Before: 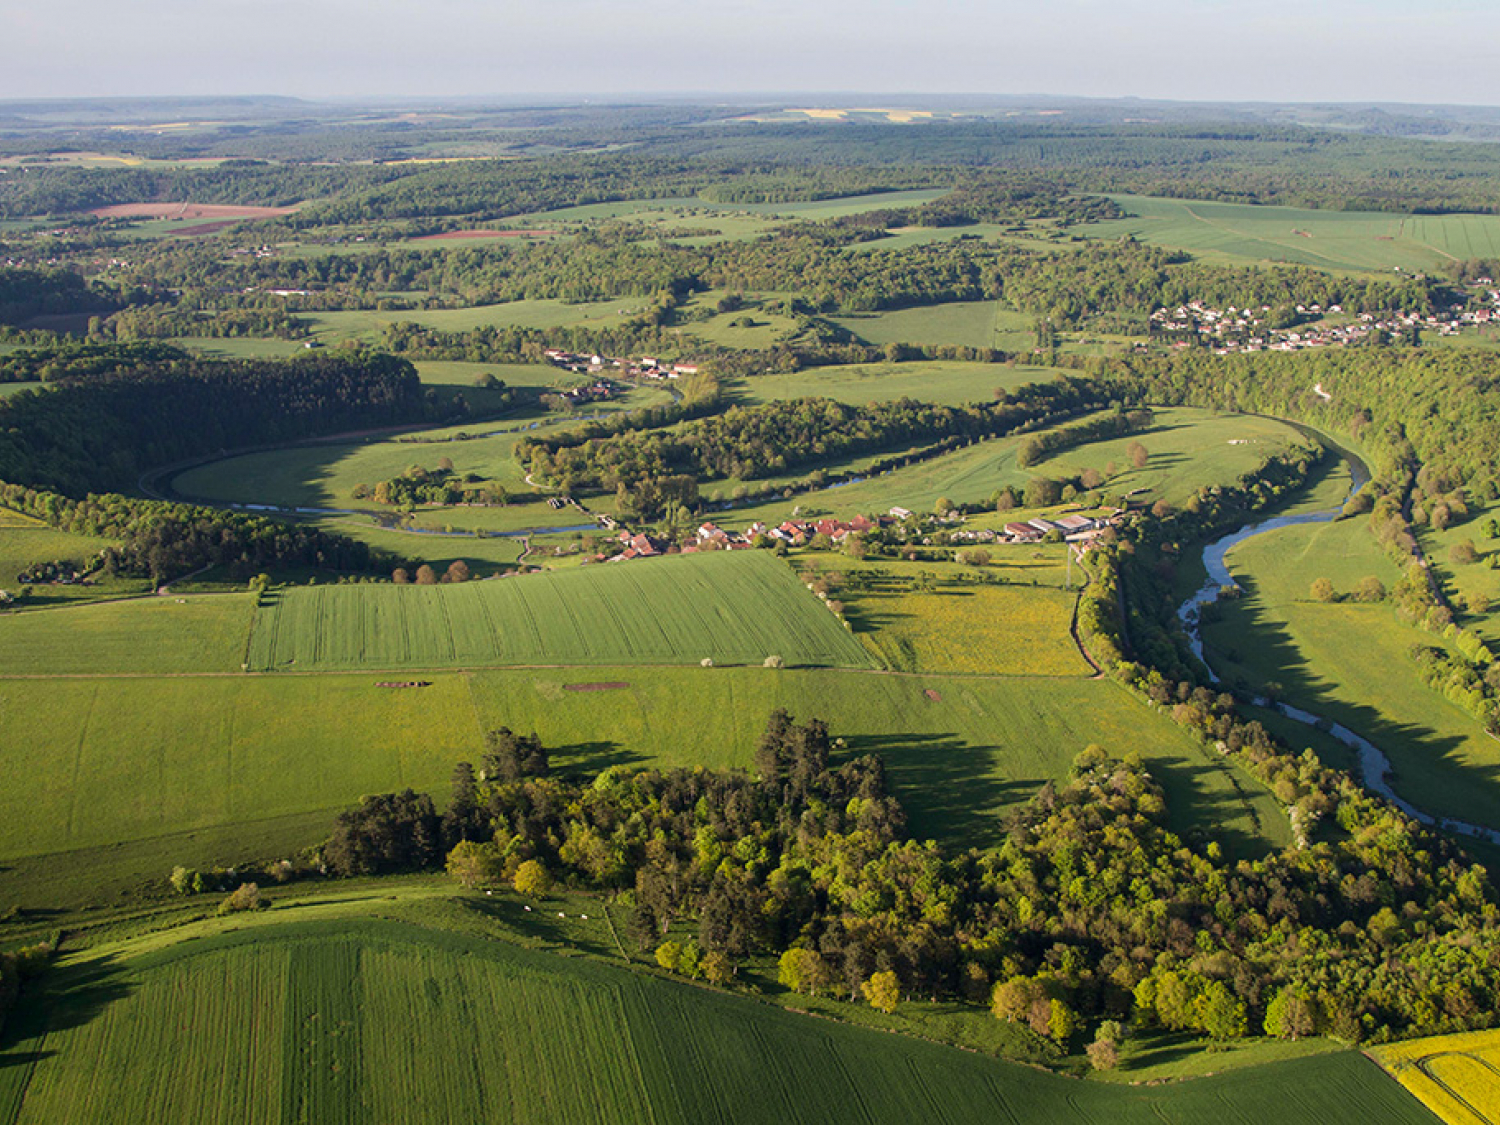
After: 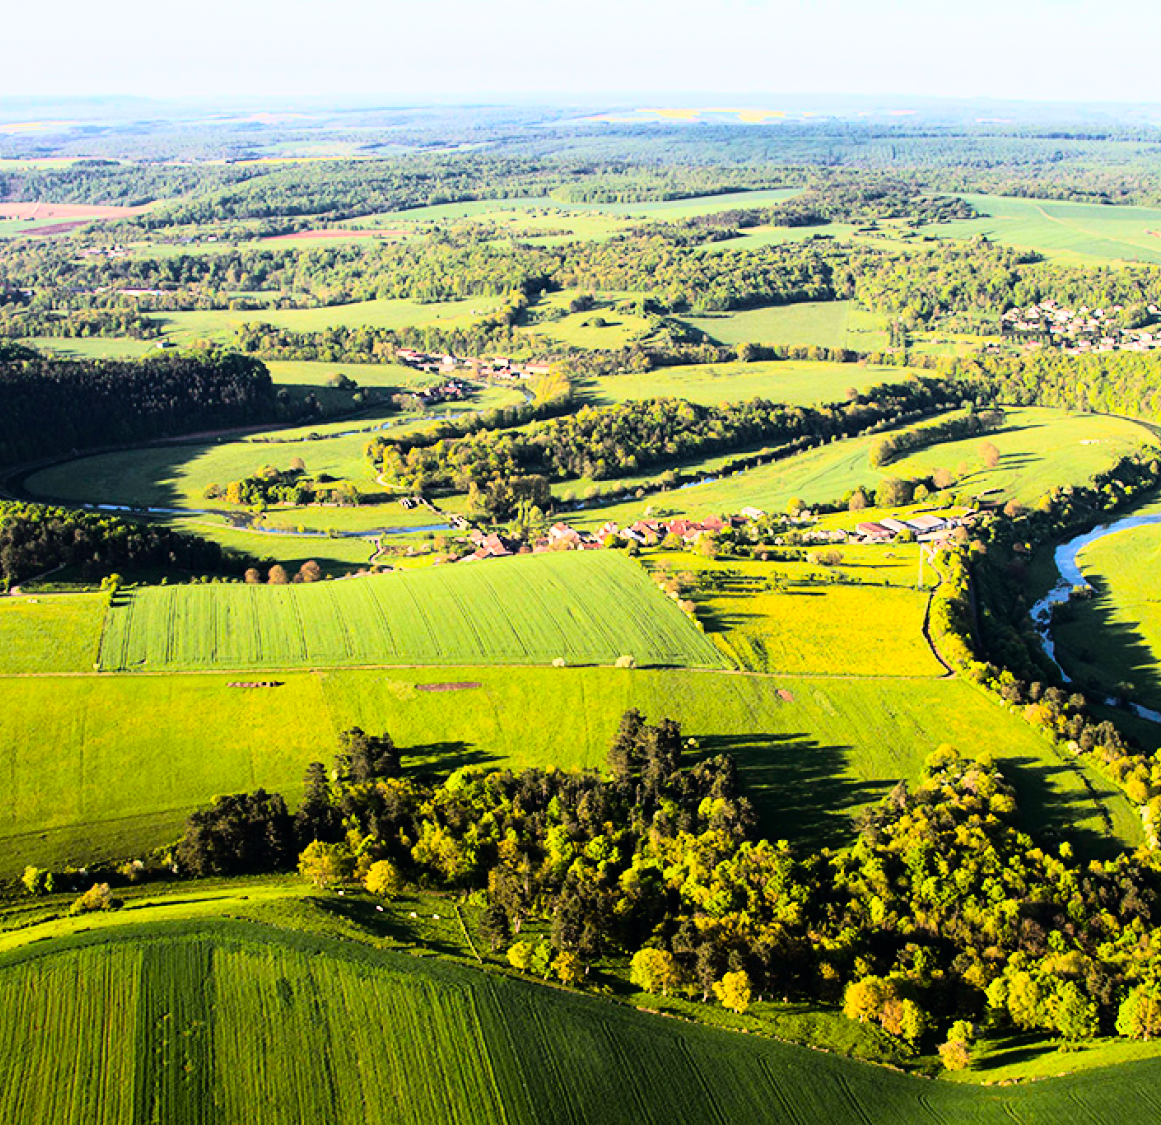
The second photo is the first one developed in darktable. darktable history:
tone equalizer: on, module defaults
rgb curve: curves: ch0 [(0, 0) (0.21, 0.15) (0.24, 0.21) (0.5, 0.75) (0.75, 0.96) (0.89, 0.99) (1, 1)]; ch1 [(0, 0.02) (0.21, 0.13) (0.25, 0.2) (0.5, 0.67) (0.75, 0.9) (0.89, 0.97) (1, 1)]; ch2 [(0, 0.02) (0.21, 0.13) (0.25, 0.2) (0.5, 0.67) (0.75, 0.9) (0.89, 0.97) (1, 1)], compensate middle gray true
crop: left 9.88%, right 12.664%
color balance rgb: perceptual saturation grading › global saturation 30%, global vibrance 10%
